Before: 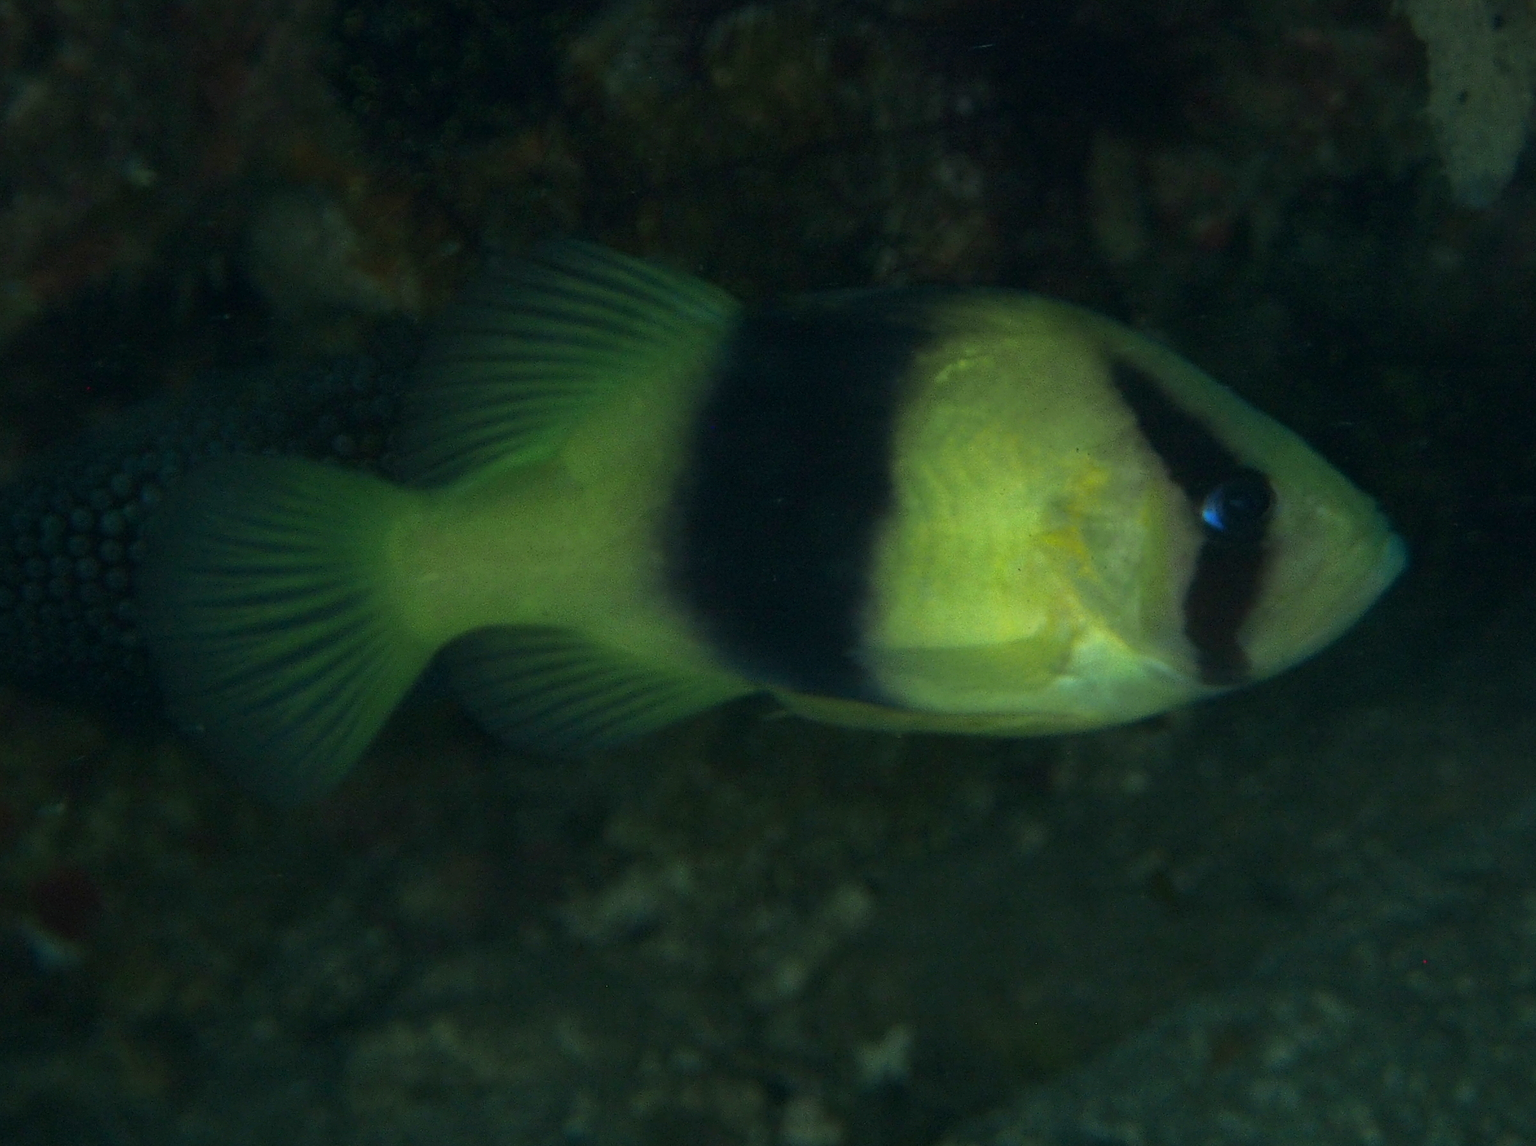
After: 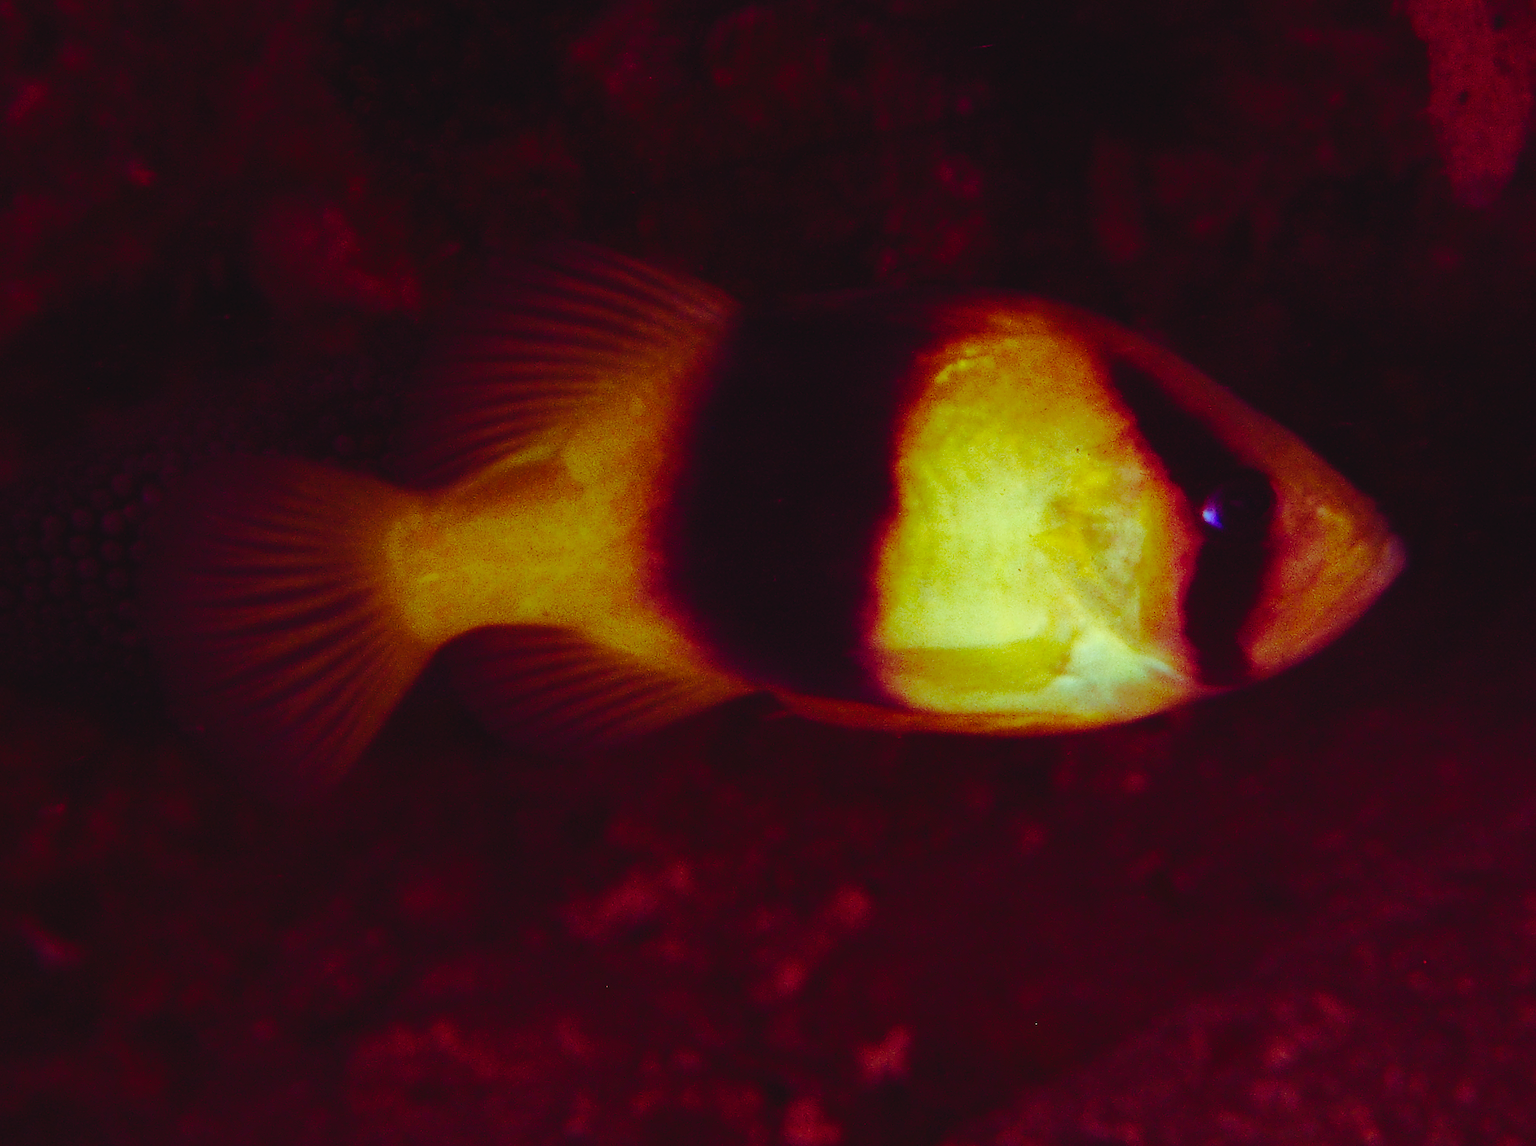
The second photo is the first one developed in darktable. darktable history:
contrast brightness saturation: contrast 0.204, brightness 0.165, saturation 0.222
color balance rgb: shadows lift › luminance -19.13%, shadows lift › chroma 35.193%, linear chroma grading › global chroma 9.349%, perceptual saturation grading › global saturation 20%, perceptual saturation grading › highlights -49.664%, perceptual saturation grading › shadows 25.505%, global vibrance 20%
tone curve: curves: ch0 [(0, 0) (0.003, 0.039) (0.011, 0.042) (0.025, 0.048) (0.044, 0.058) (0.069, 0.071) (0.1, 0.089) (0.136, 0.114) (0.177, 0.146) (0.224, 0.199) (0.277, 0.27) (0.335, 0.364) (0.399, 0.47) (0.468, 0.566) (0.543, 0.643) (0.623, 0.73) (0.709, 0.8) (0.801, 0.863) (0.898, 0.925) (1, 1)], preserve colors none
